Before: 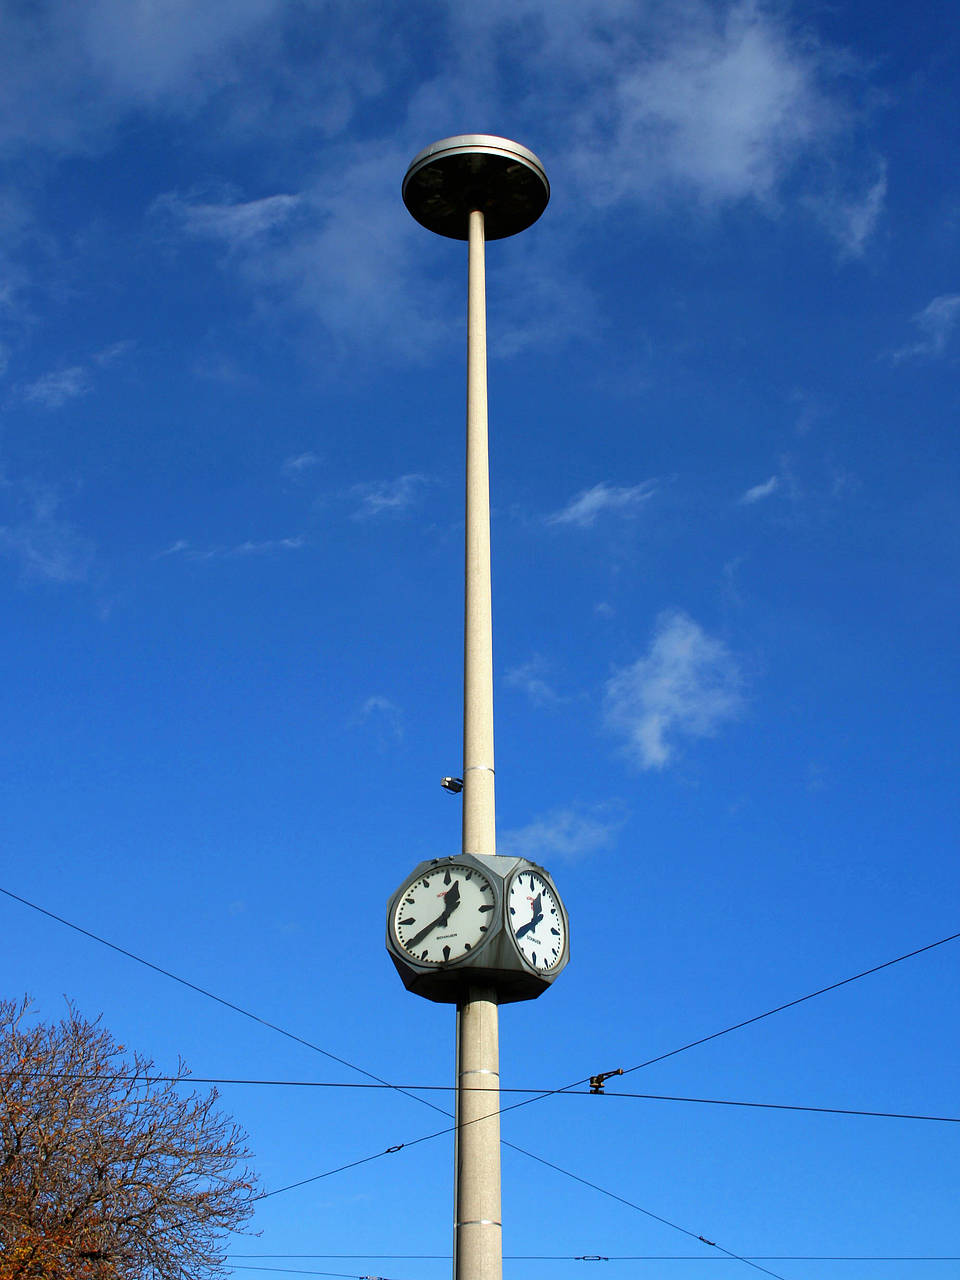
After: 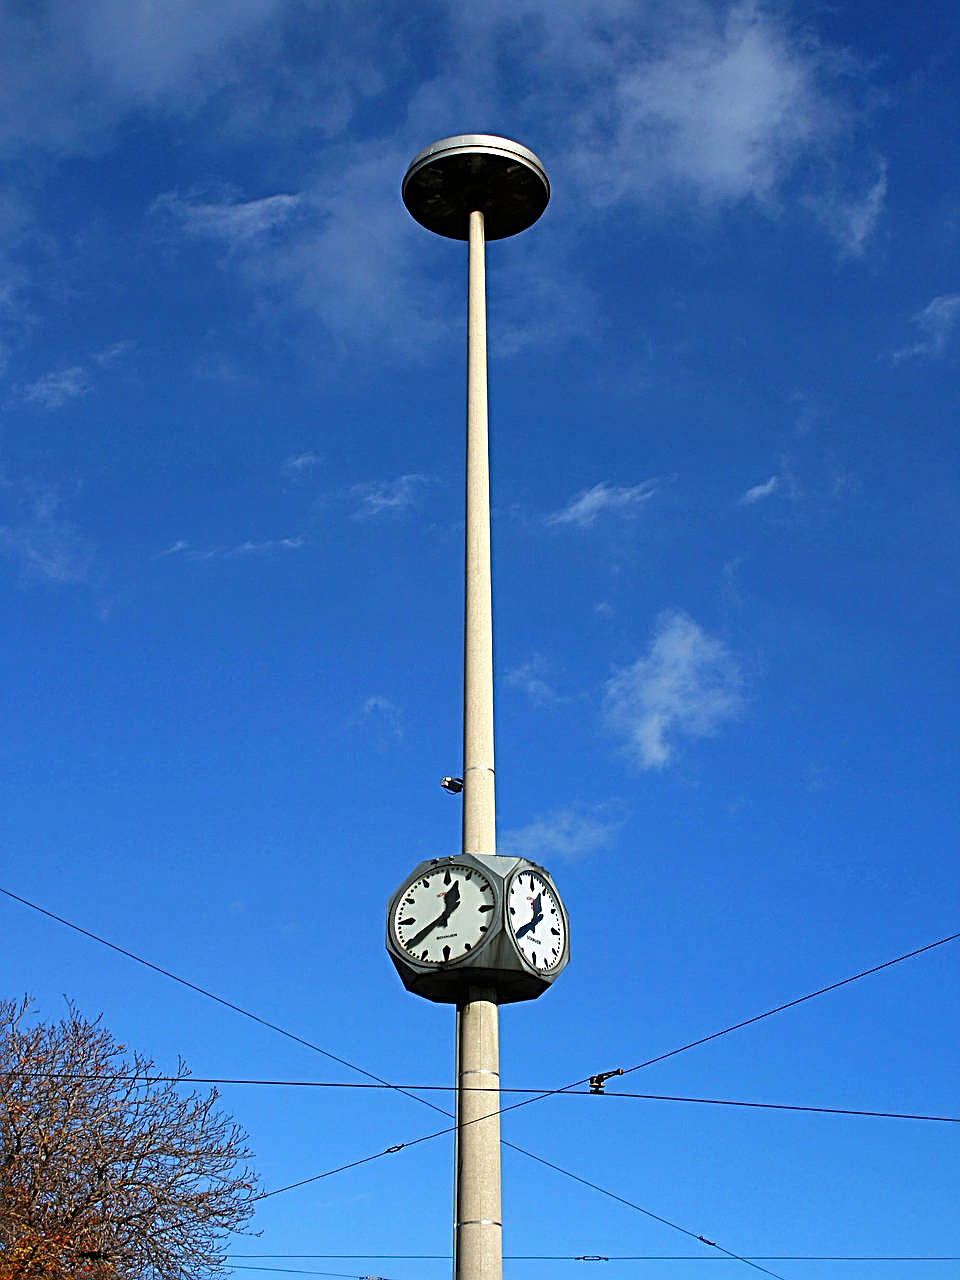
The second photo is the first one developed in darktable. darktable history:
shadows and highlights: shadows 62.18, white point adjustment 0.353, highlights -34.72, compress 83.43%, highlights color adjustment 55.35%
sharpen: radius 3.062, amount 0.757
